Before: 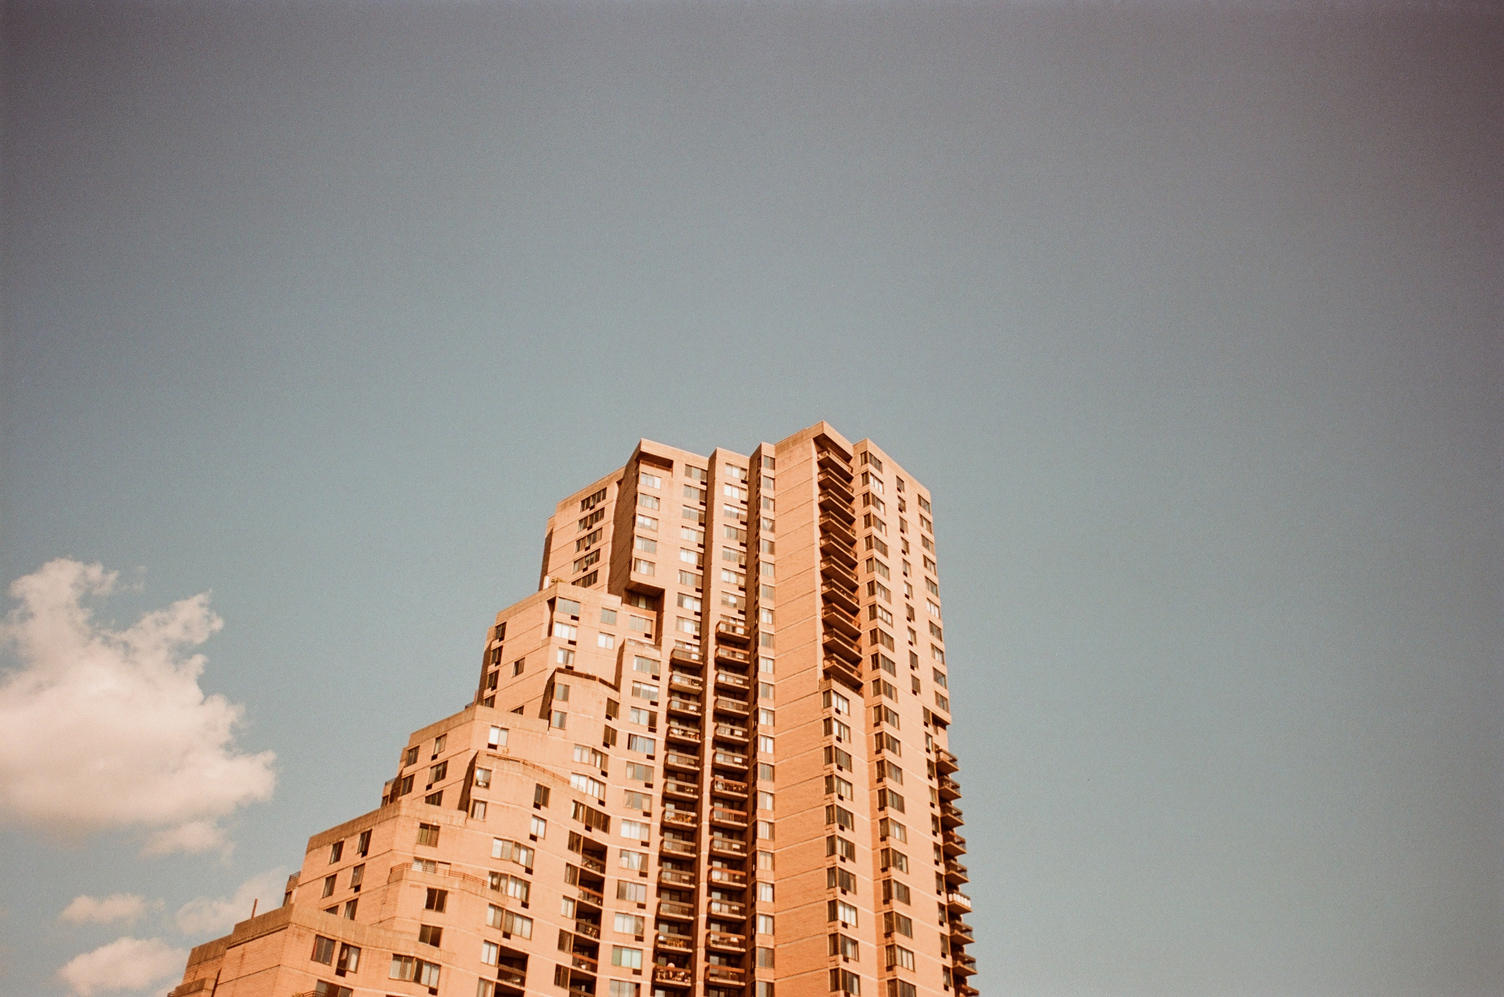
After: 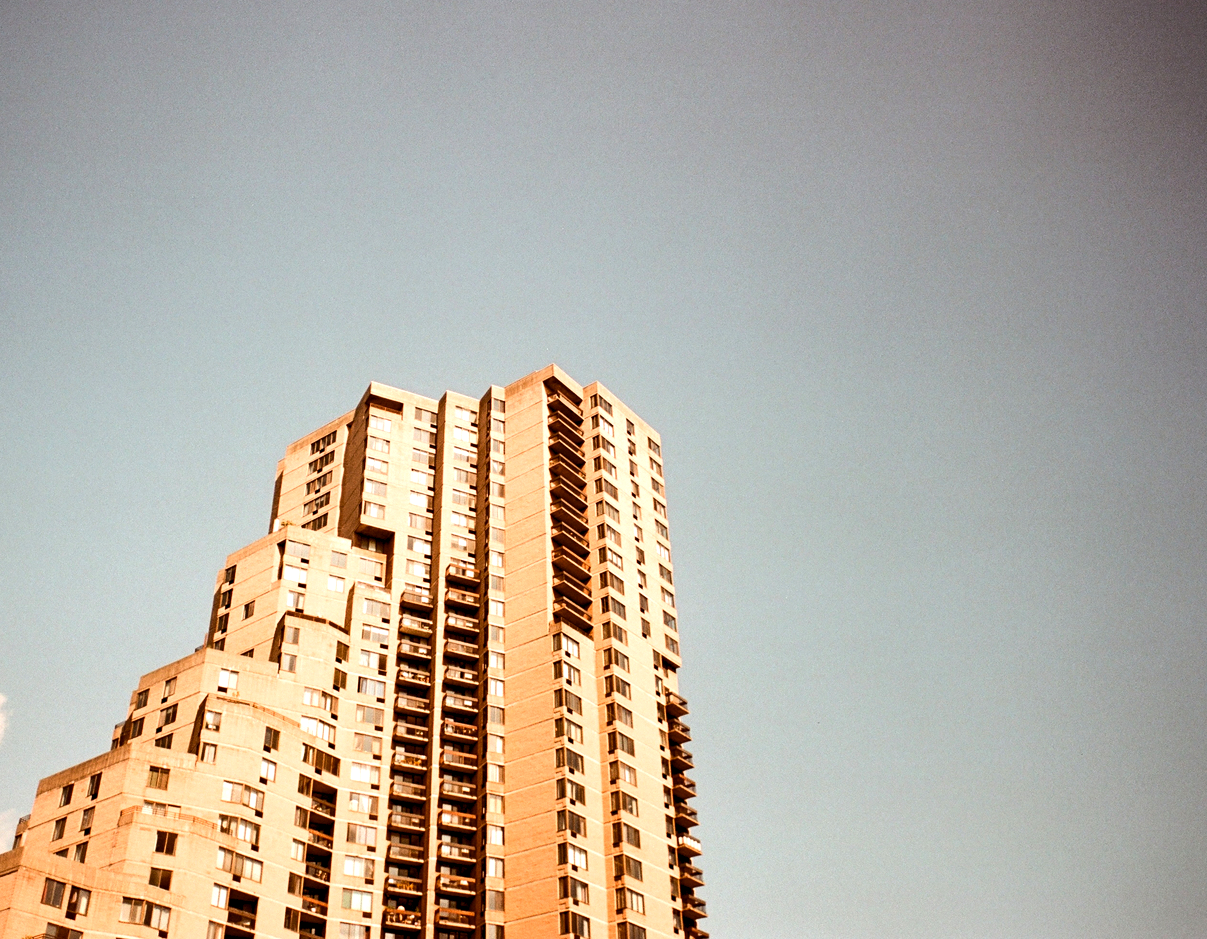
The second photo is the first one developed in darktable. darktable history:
crop and rotate: left 17.959%, top 5.771%, right 1.742%
levels: levels [0.016, 0.5, 0.996]
tone equalizer: -8 EV -0.75 EV, -7 EV -0.7 EV, -6 EV -0.6 EV, -5 EV -0.4 EV, -3 EV 0.4 EV, -2 EV 0.6 EV, -1 EV 0.7 EV, +0 EV 0.75 EV, edges refinement/feathering 500, mask exposure compensation -1.57 EV, preserve details no
